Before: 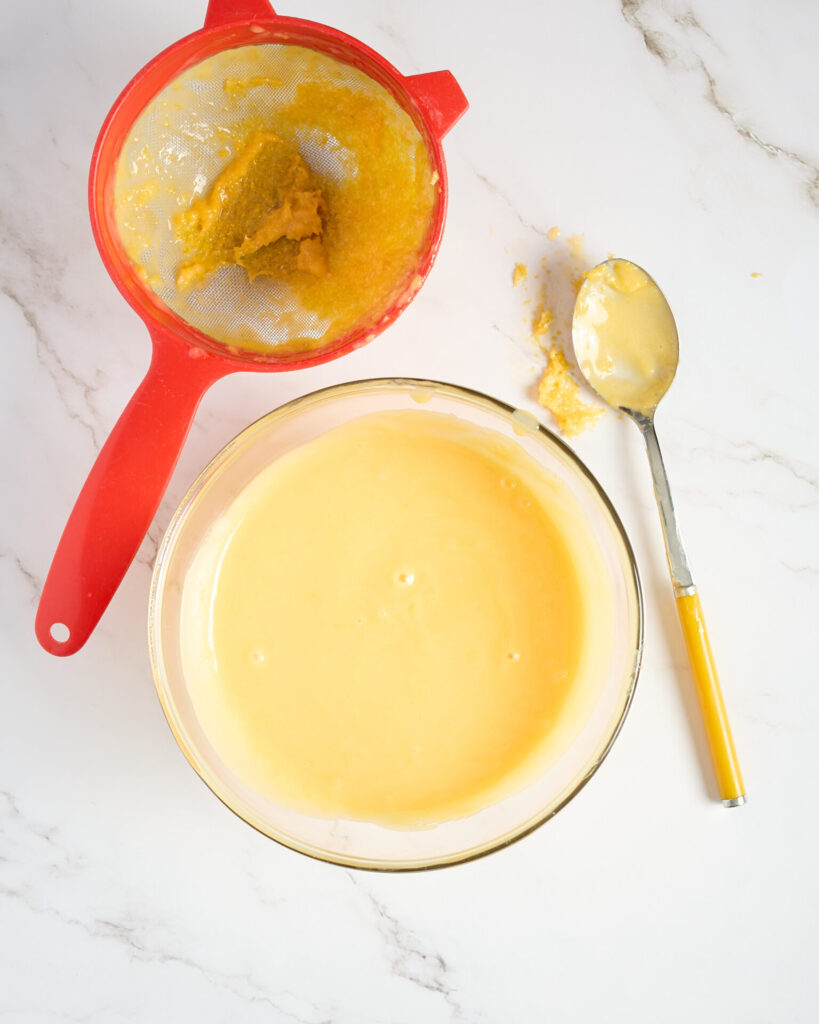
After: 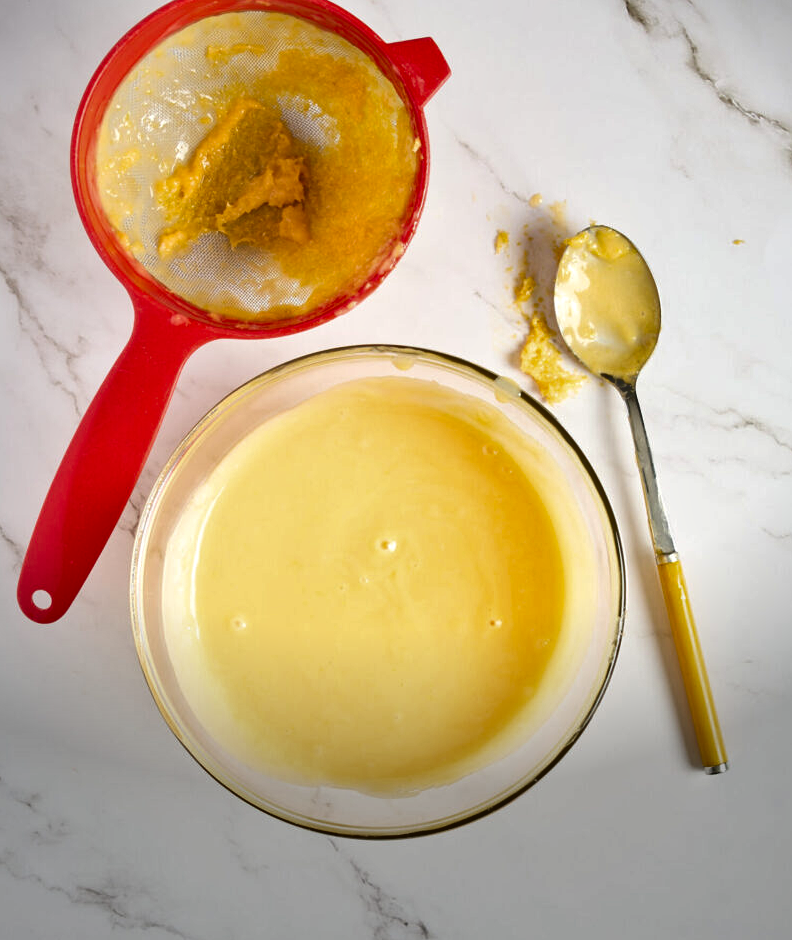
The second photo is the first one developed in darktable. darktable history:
crop: left 2.215%, top 3.259%, right 0.738%, bottom 4.907%
shadows and highlights: low approximation 0.01, soften with gaussian
vignetting: fall-off start 100.7%, brightness -0.586, saturation -0.112, center (-0.057, -0.358), width/height ratio 1.302
local contrast: mode bilateral grid, contrast 30, coarseness 25, midtone range 0.2
